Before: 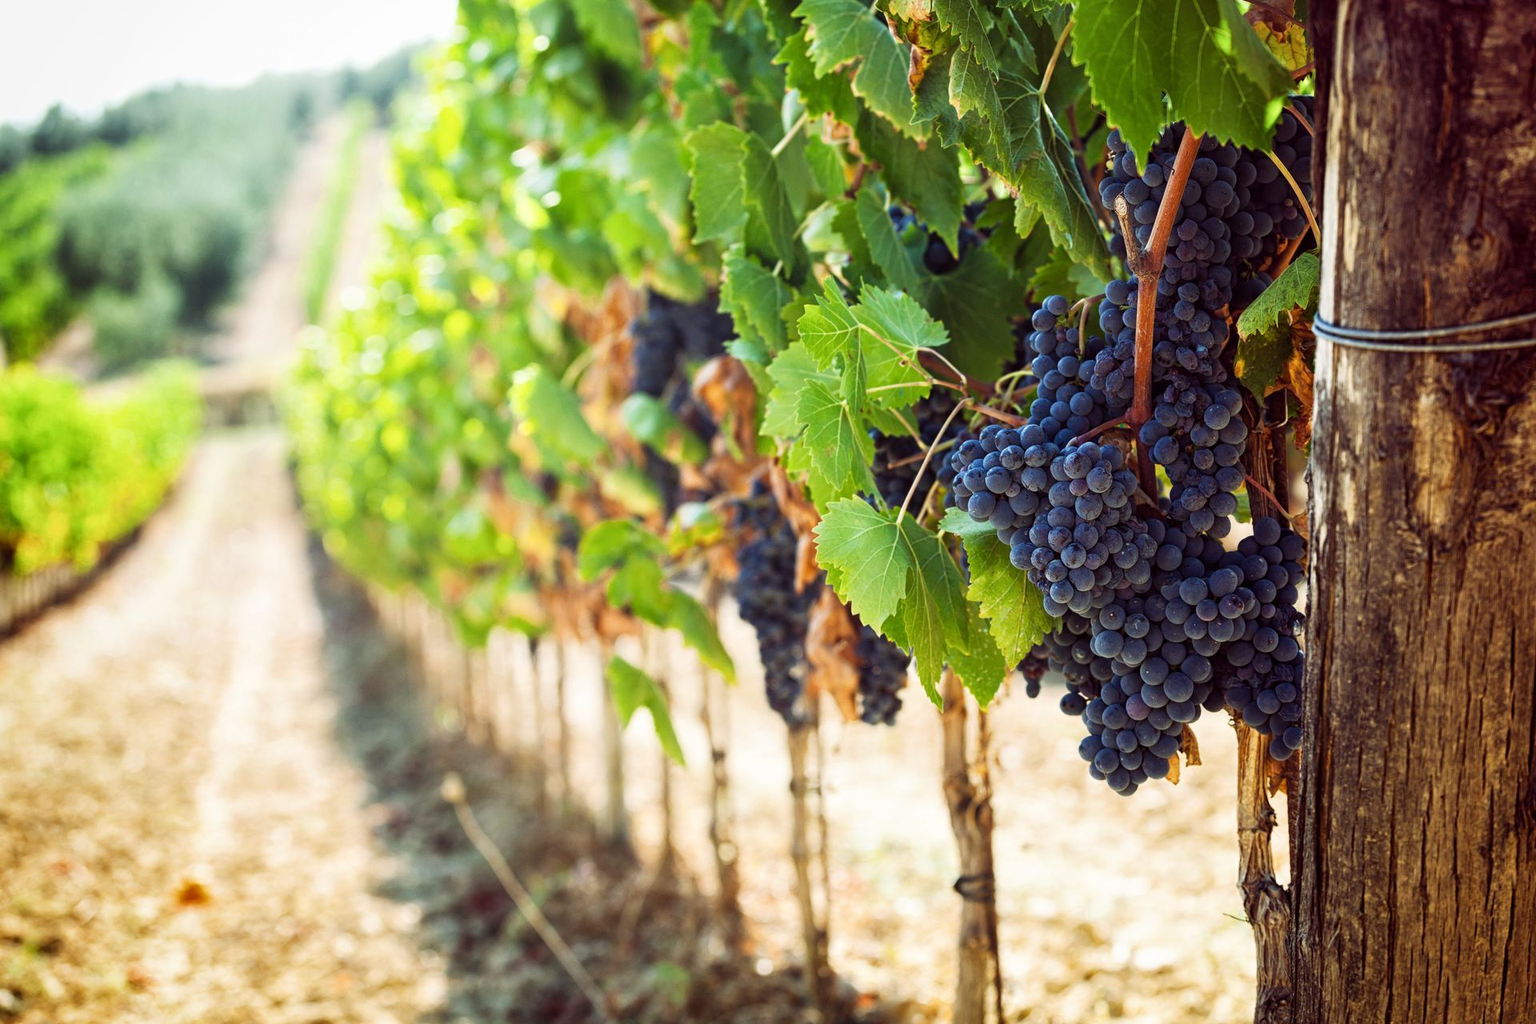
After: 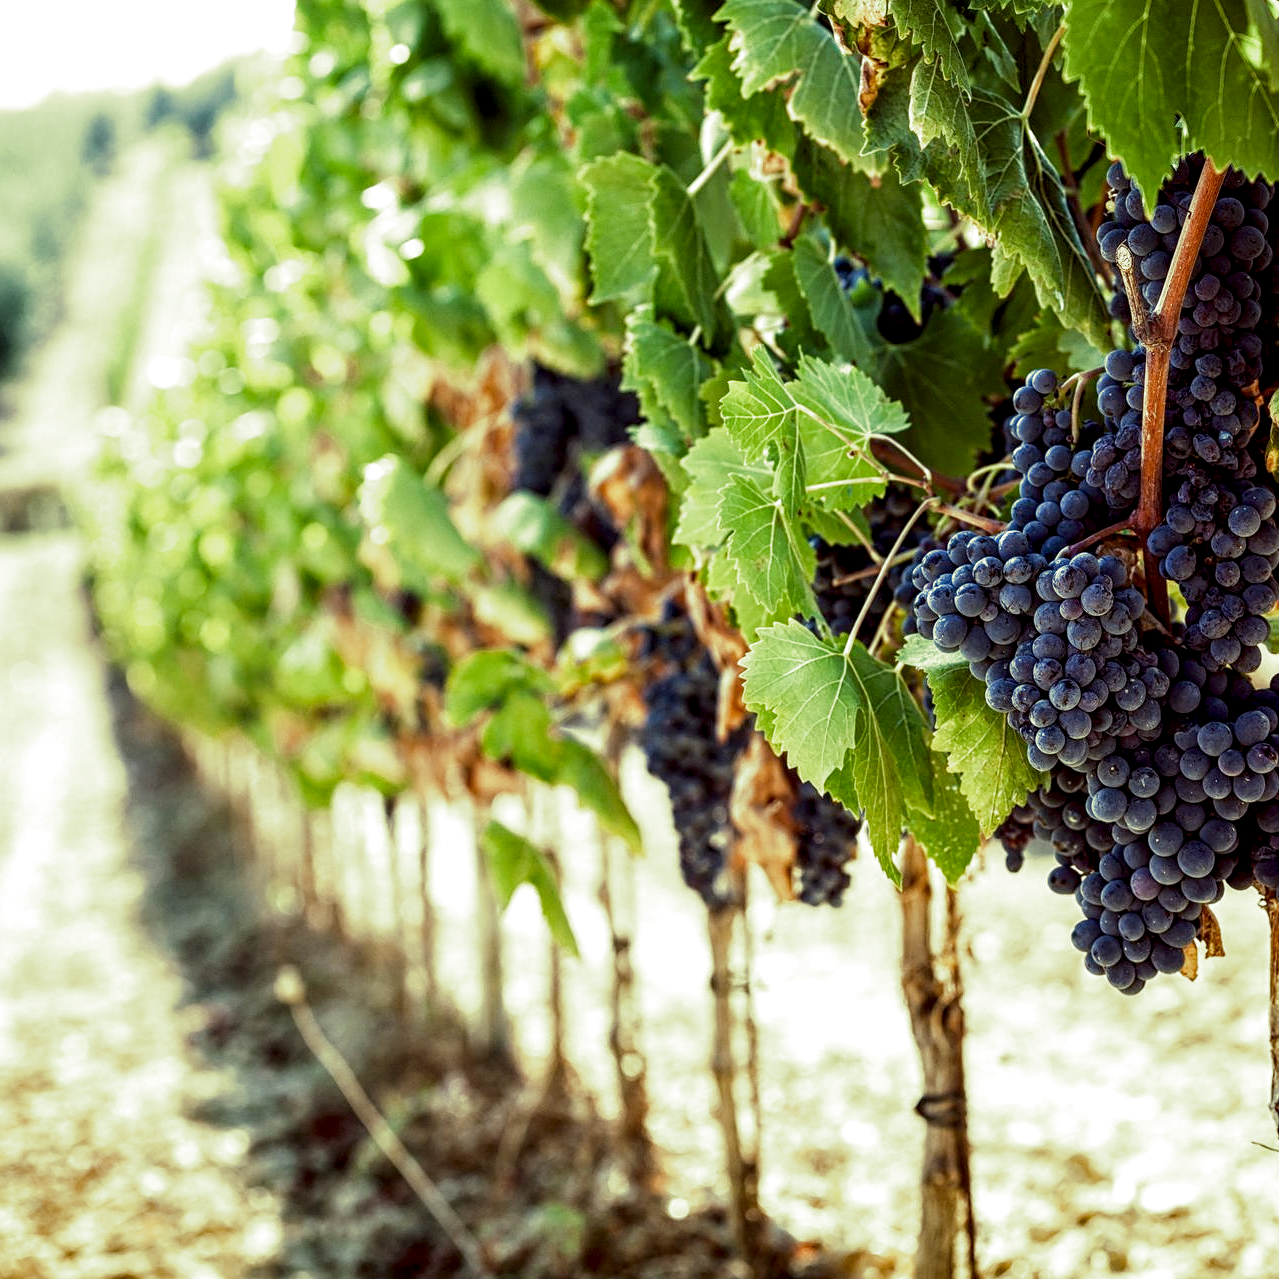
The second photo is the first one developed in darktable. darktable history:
sharpen: amount 0.2
split-toning: shadows › hue 290.82°, shadows › saturation 0.34, highlights › saturation 0.38, balance 0, compress 50%
local contrast: highlights 60%, shadows 60%, detail 160%
crop and rotate: left 14.436%, right 18.898%
exposure: black level correction 0.007, compensate highlight preservation false
color balance: lift [1.004, 1.002, 1.002, 0.998], gamma [1, 1.007, 1.002, 0.993], gain [1, 0.977, 1.013, 1.023], contrast -3.64%
